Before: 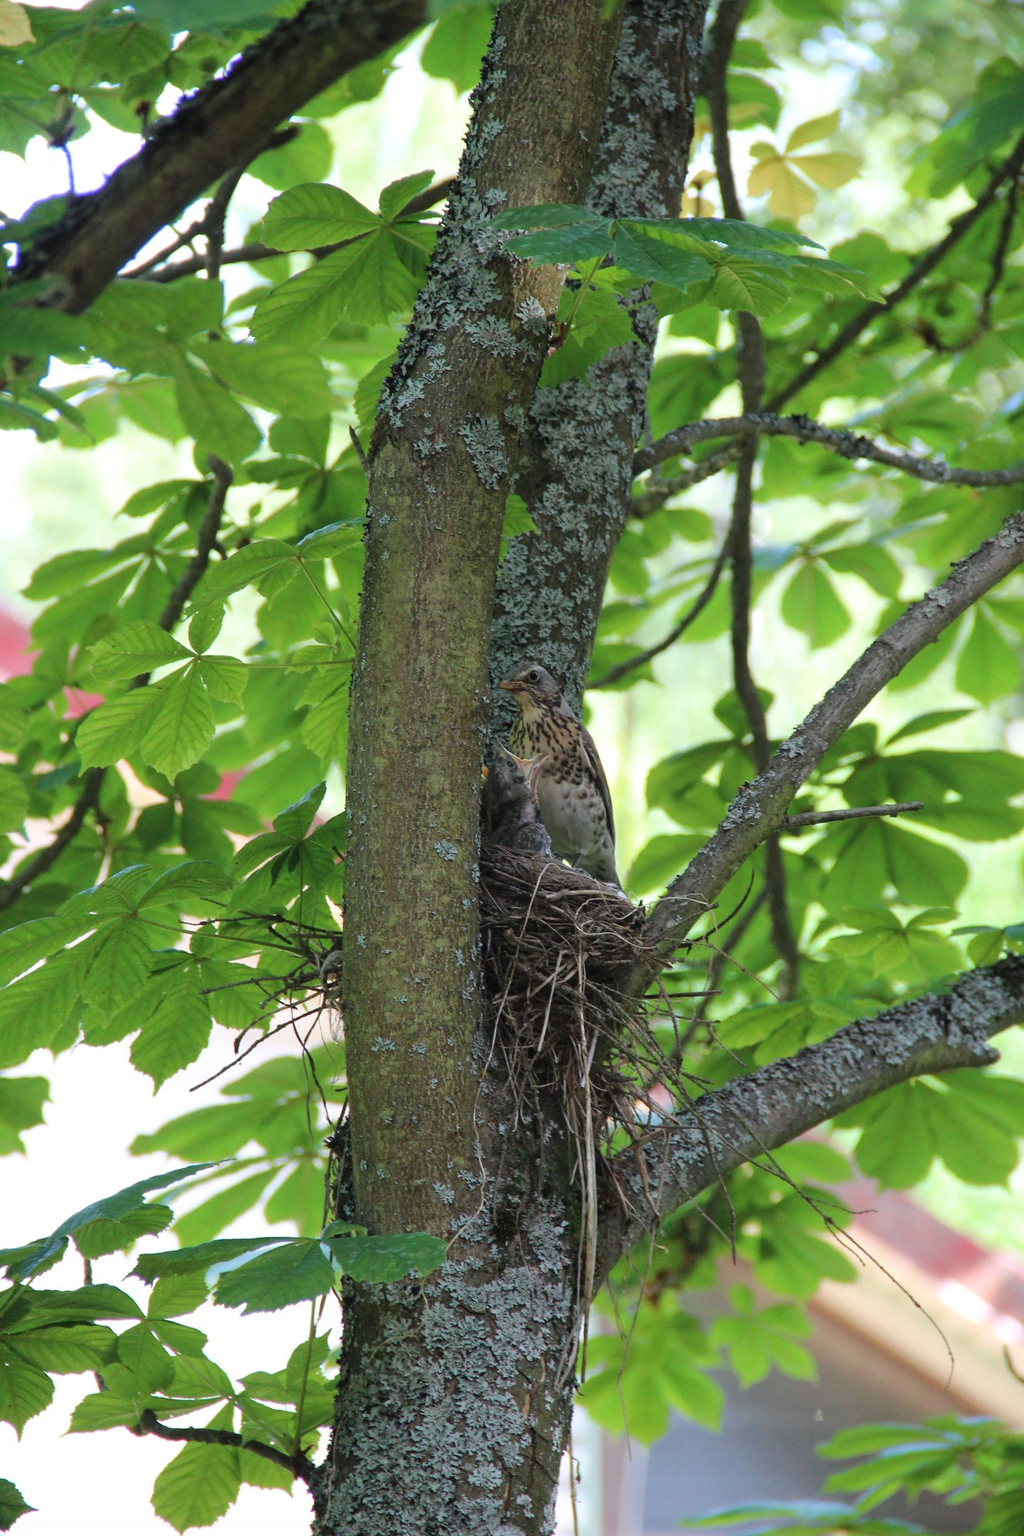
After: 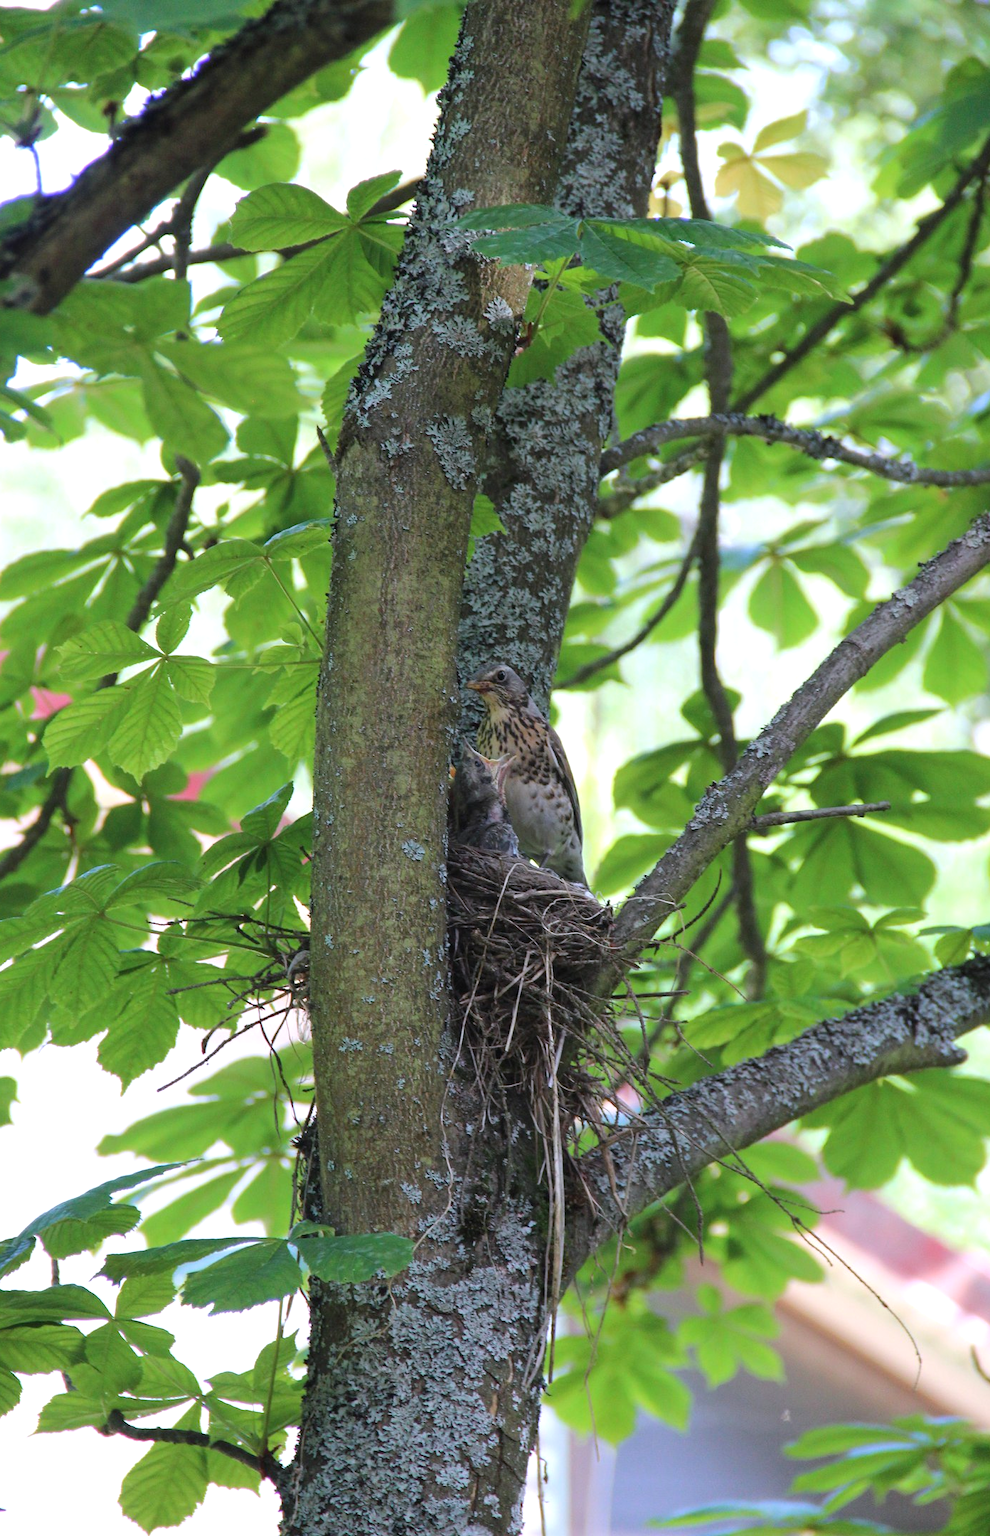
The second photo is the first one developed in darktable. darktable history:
white balance: red 1.004, blue 1.096
exposure: exposure 0.2 EV, compensate highlight preservation false
crop and rotate: left 3.238%
